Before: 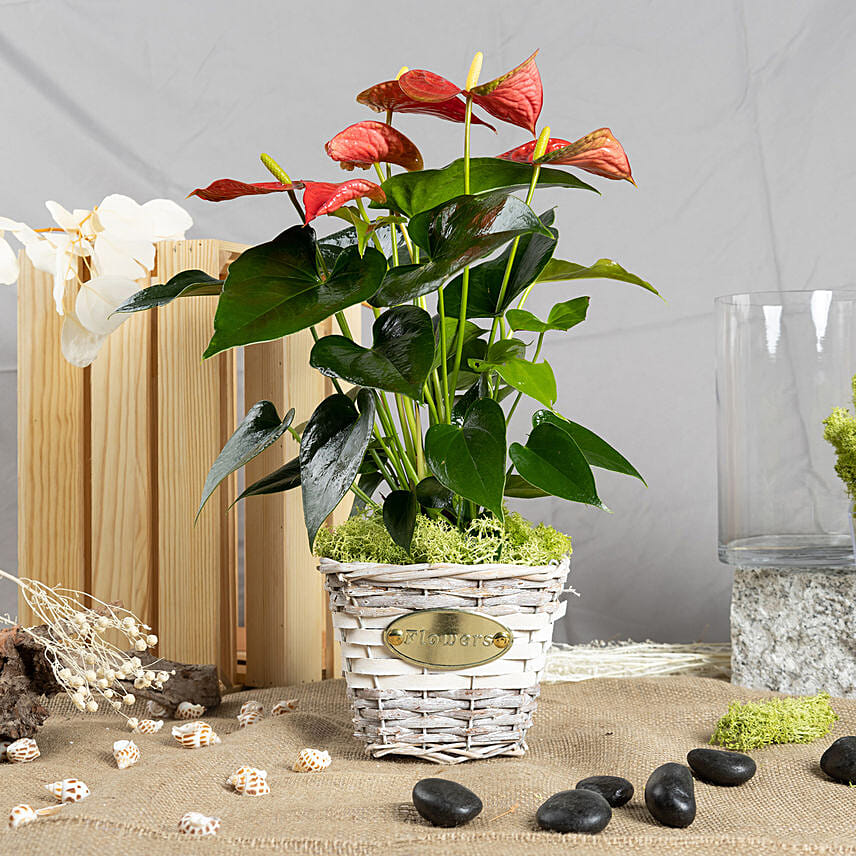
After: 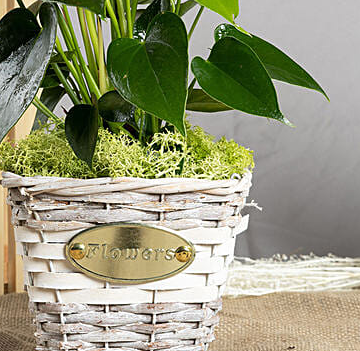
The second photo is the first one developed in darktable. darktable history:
crop: left 37.221%, top 45.169%, right 20.63%, bottom 13.777%
exposure: compensate highlight preservation false
